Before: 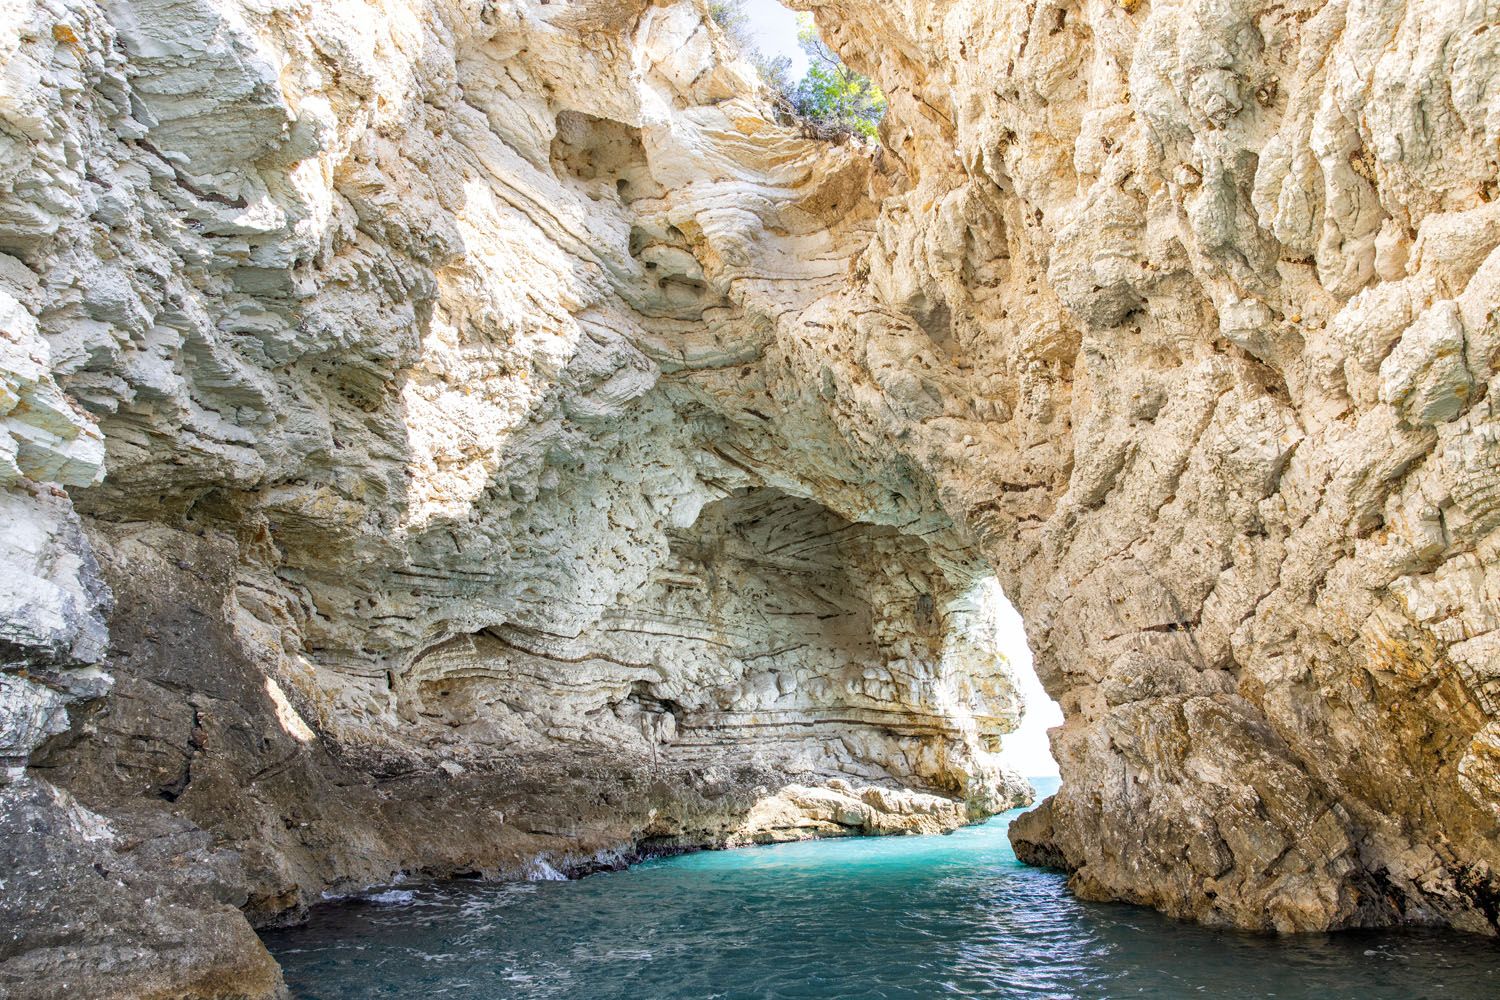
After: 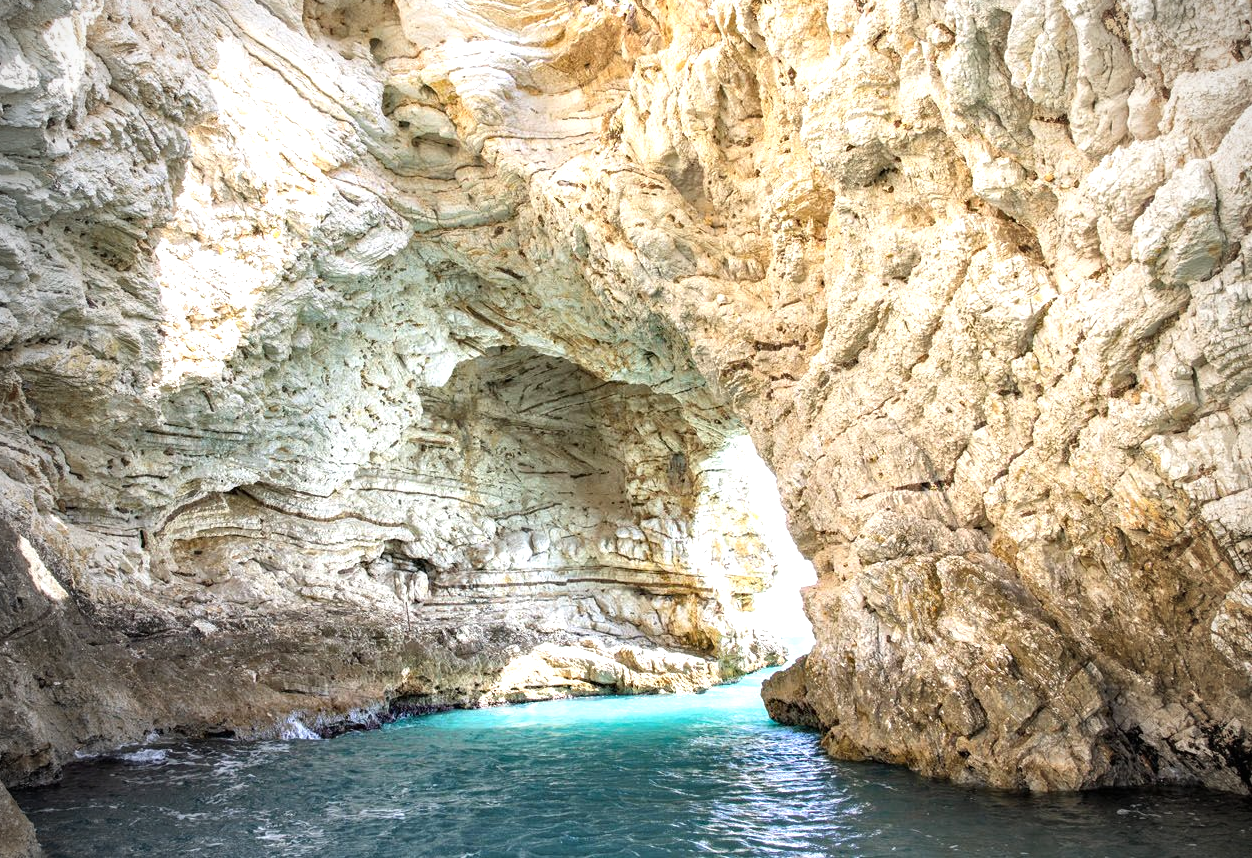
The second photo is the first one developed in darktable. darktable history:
exposure: black level correction 0, exposure 0.678 EV, compensate exposure bias true, compensate highlight preservation false
crop: left 16.496%, top 14.197%
vignetting: fall-off start 67.22%, width/height ratio 1.012
